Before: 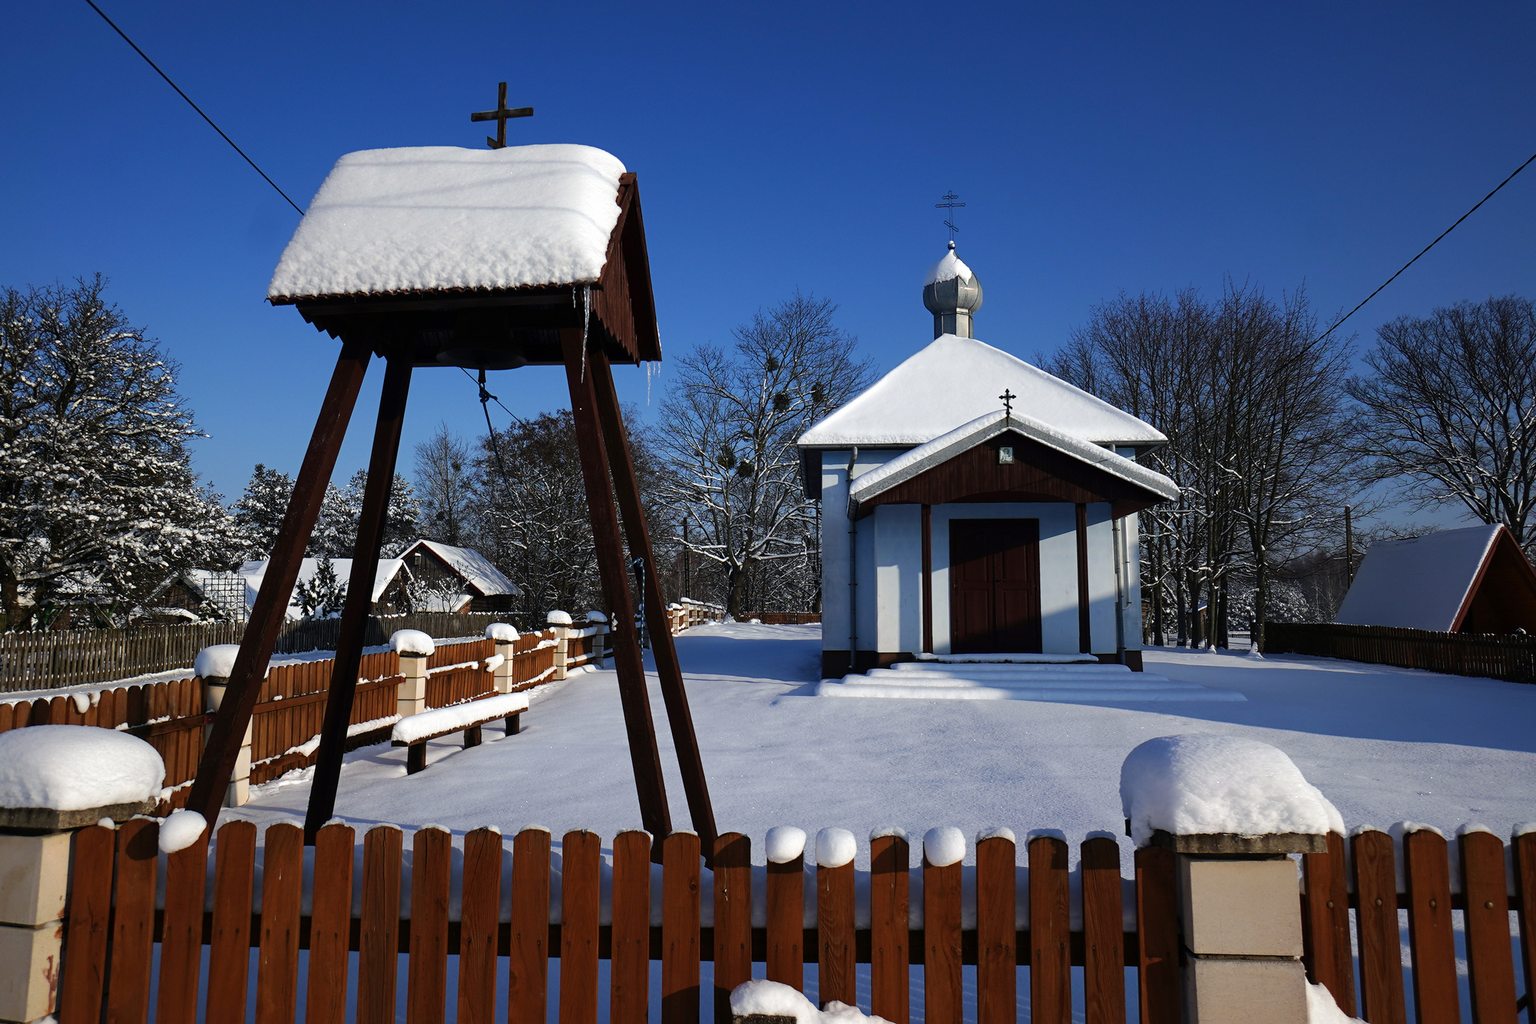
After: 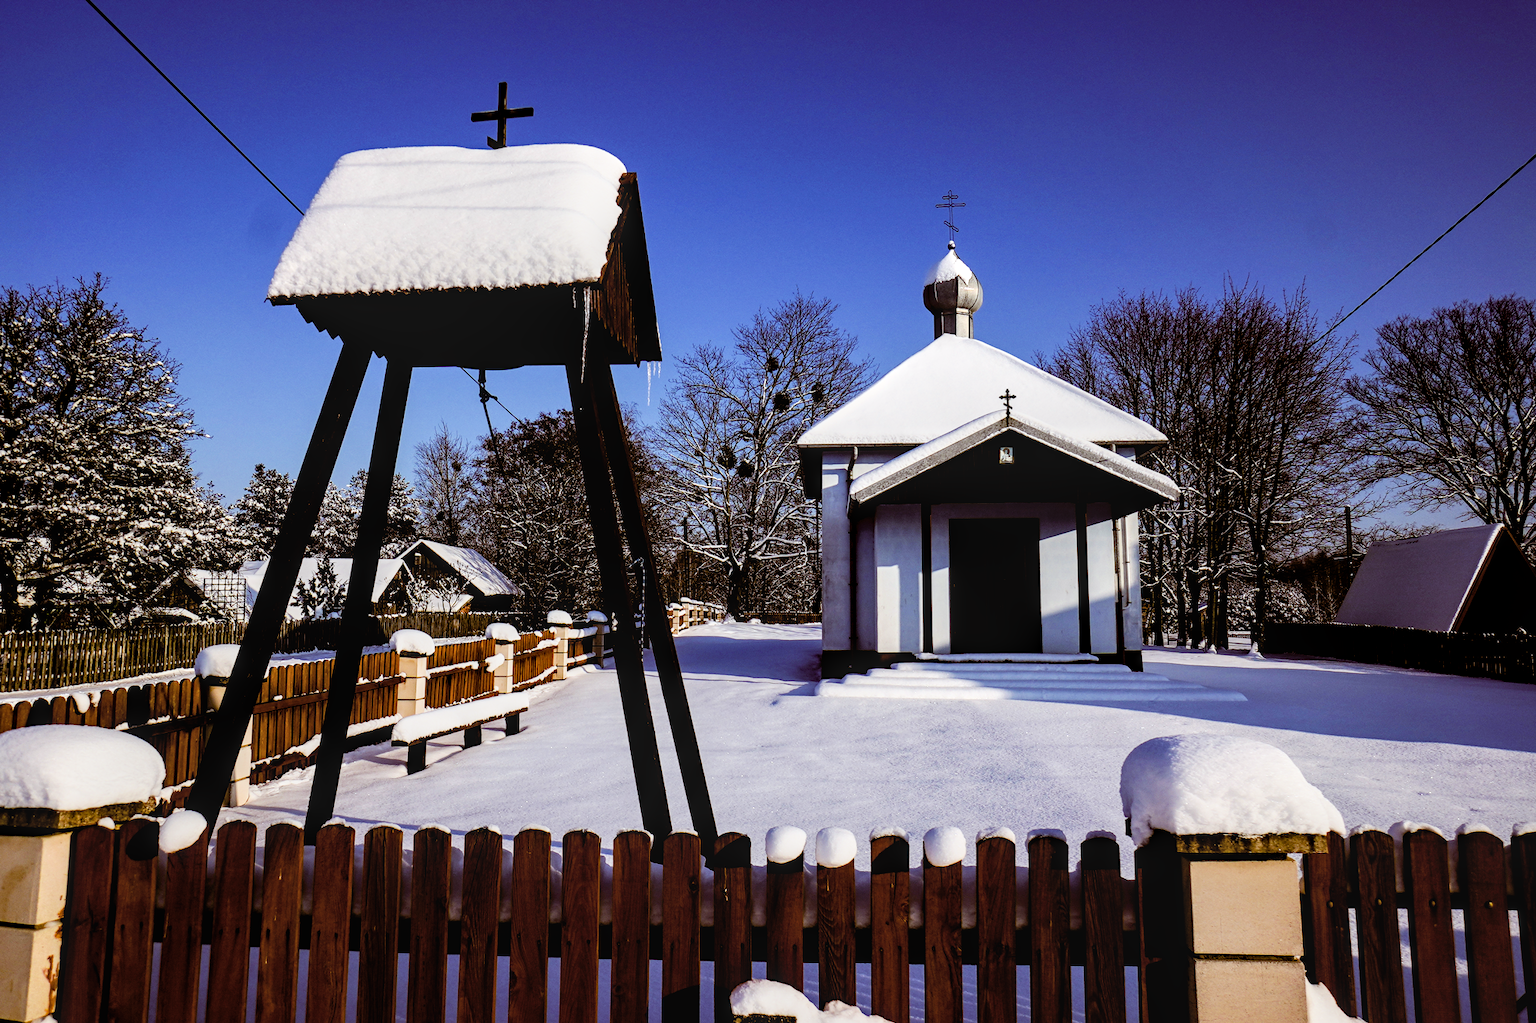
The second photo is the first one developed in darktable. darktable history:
local contrast: on, module defaults
color balance rgb: global offset › chroma 0.399%, global offset › hue 36.51°, perceptual saturation grading › global saturation 25.628%, perceptual saturation grading › highlights -50.014%, perceptual saturation grading › shadows 30.62%, perceptual brilliance grading › highlights 48.008%, perceptual brilliance grading › mid-tones 22.668%, perceptual brilliance grading › shadows -6.674%
filmic rgb: black relative exposure -4.4 EV, white relative exposure 5.05 EV, hardness 2.23, latitude 39.3%, contrast 1.147, highlights saturation mix 10.05%, shadows ↔ highlights balance 0.944%
